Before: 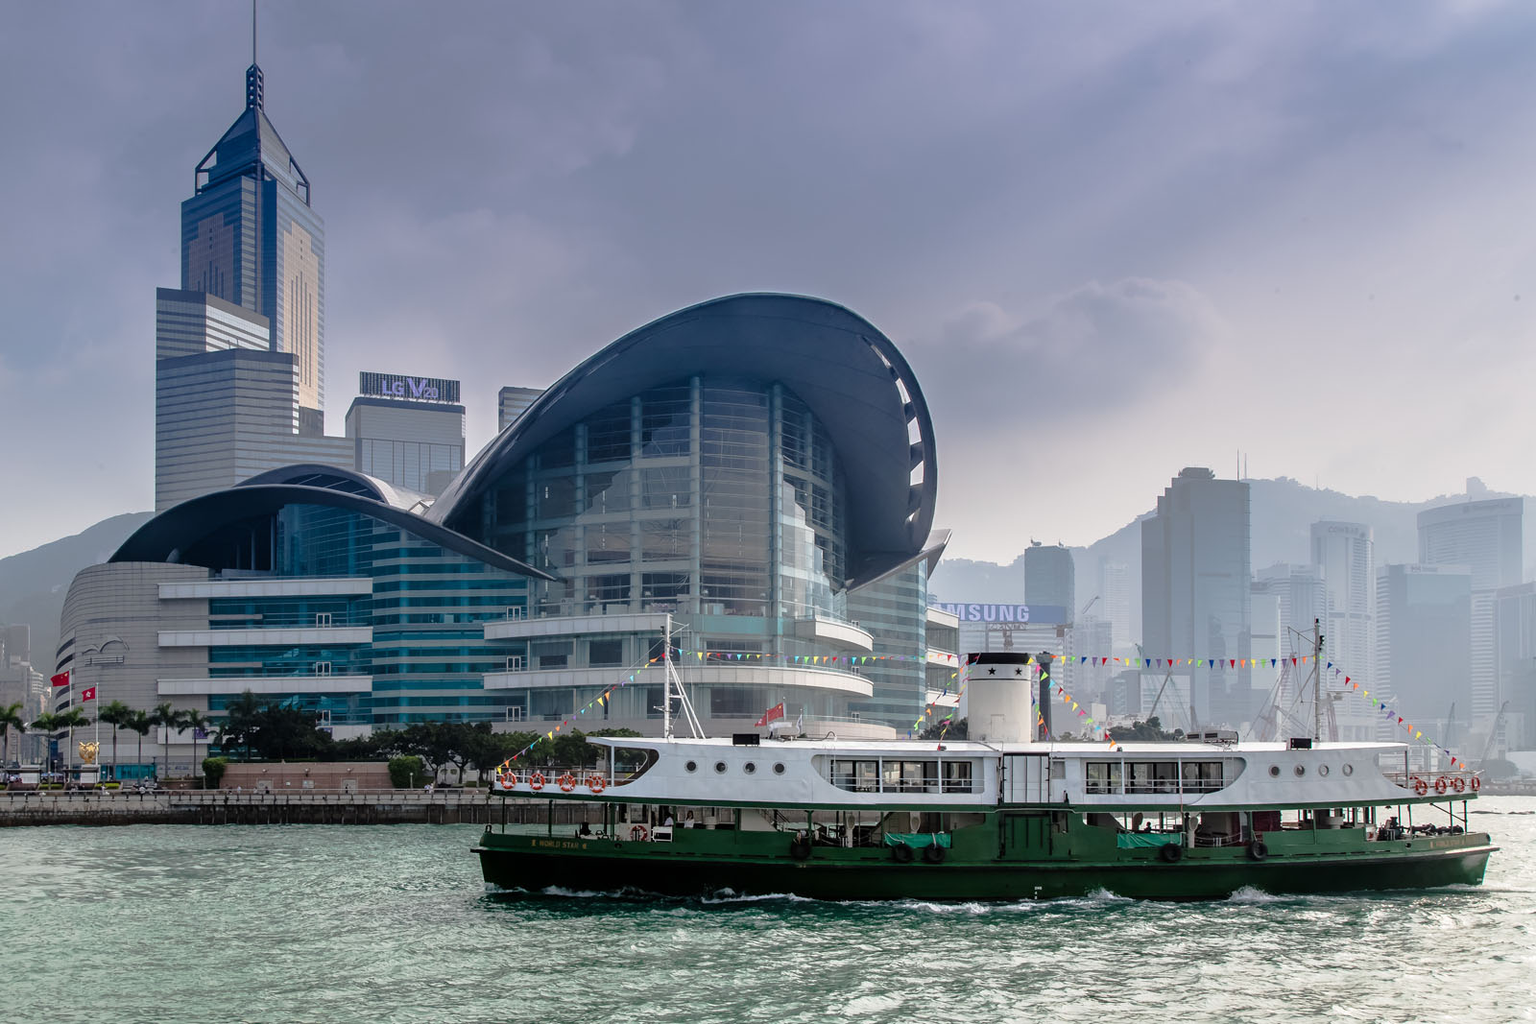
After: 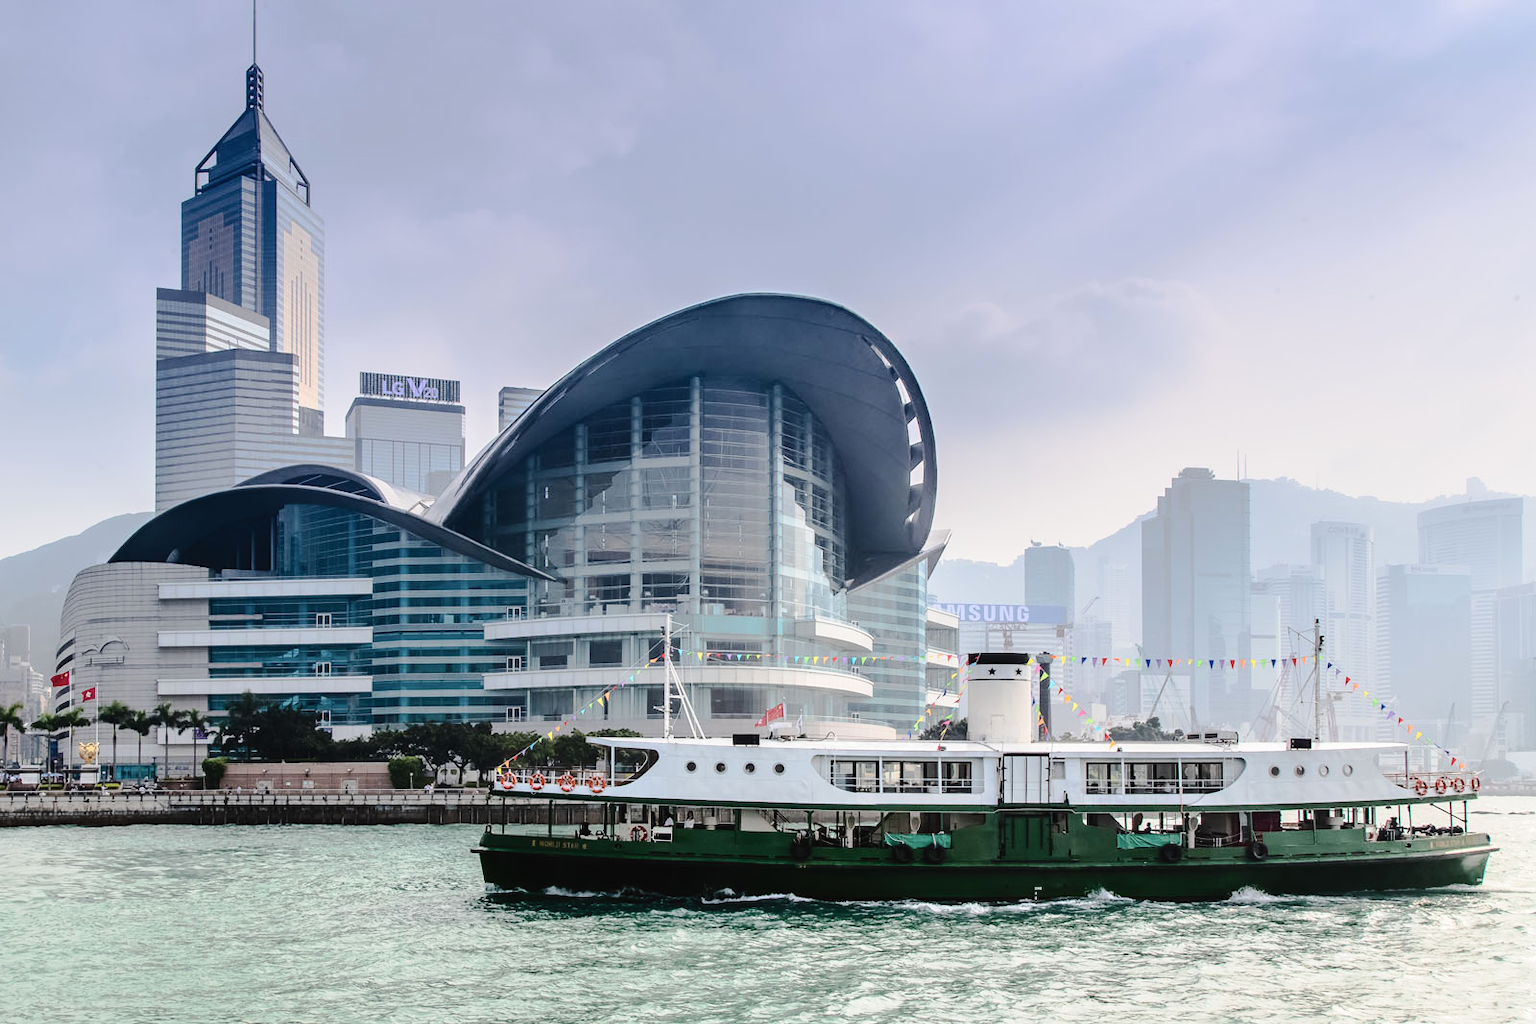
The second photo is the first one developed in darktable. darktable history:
tone curve: curves: ch0 [(0, 0.026) (0.146, 0.158) (0.272, 0.34) (0.453, 0.627) (0.687, 0.829) (1, 1)], color space Lab, independent channels, preserve colors none
